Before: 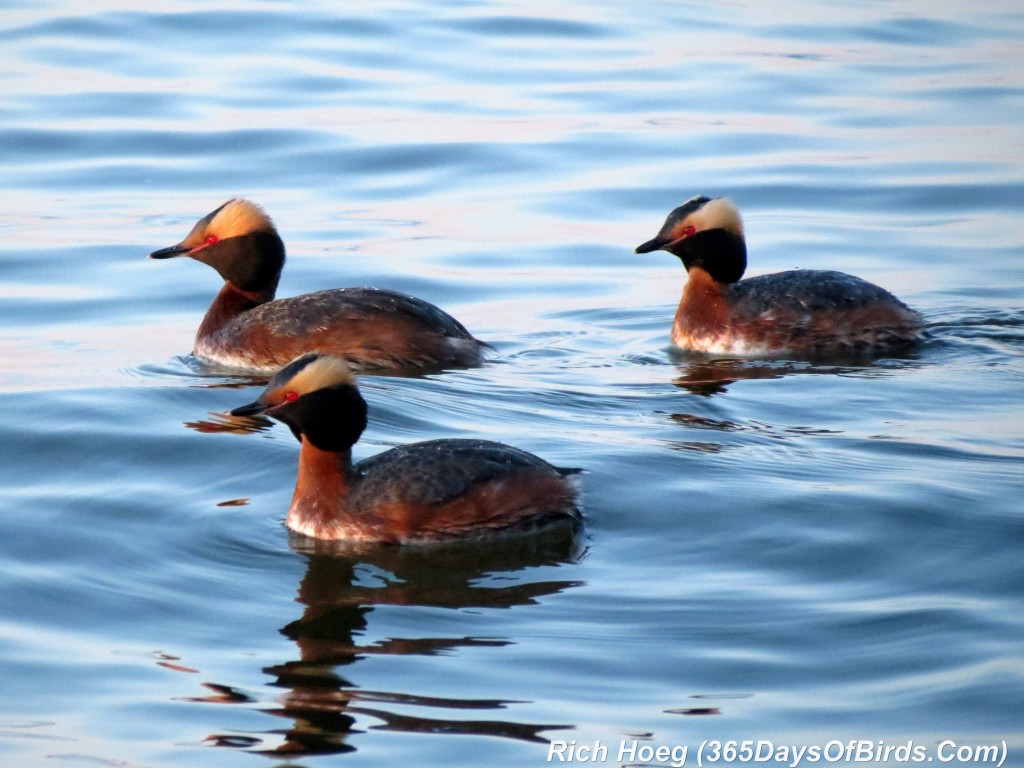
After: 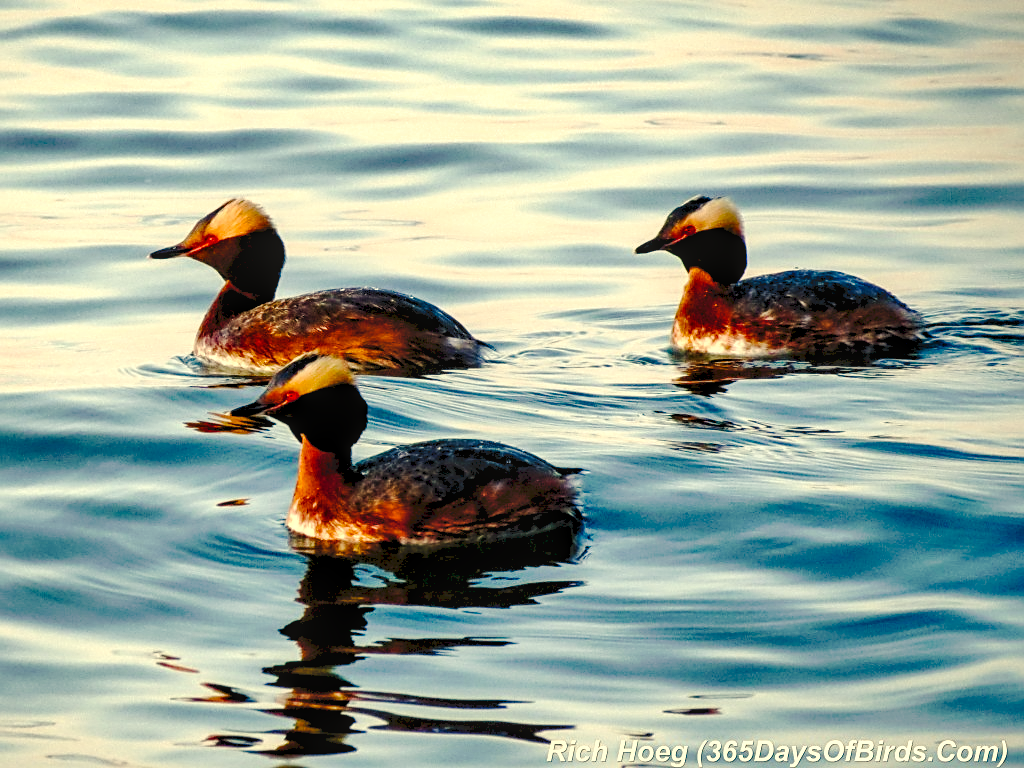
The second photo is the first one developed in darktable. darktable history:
color correction: highlights a* 1.39, highlights b* 17.83
color balance rgb: shadows lift › luminance -9.41%, highlights gain › luminance 17.6%, global offset › luminance -1.45%, perceptual saturation grading › highlights -17.77%, perceptual saturation grading › mid-tones 33.1%, perceptual saturation grading › shadows 50.52%, global vibrance 24.22%
tone curve: curves: ch0 [(0, 0) (0.003, 0.076) (0.011, 0.081) (0.025, 0.084) (0.044, 0.092) (0.069, 0.1) (0.1, 0.117) (0.136, 0.144) (0.177, 0.186) (0.224, 0.237) (0.277, 0.306) (0.335, 0.39) (0.399, 0.494) (0.468, 0.574) (0.543, 0.666) (0.623, 0.722) (0.709, 0.79) (0.801, 0.855) (0.898, 0.926) (1, 1)], preserve colors none
sharpen: on, module defaults
white balance: red 1.029, blue 0.92
shadows and highlights: low approximation 0.01, soften with gaussian
local contrast: detail 130%
